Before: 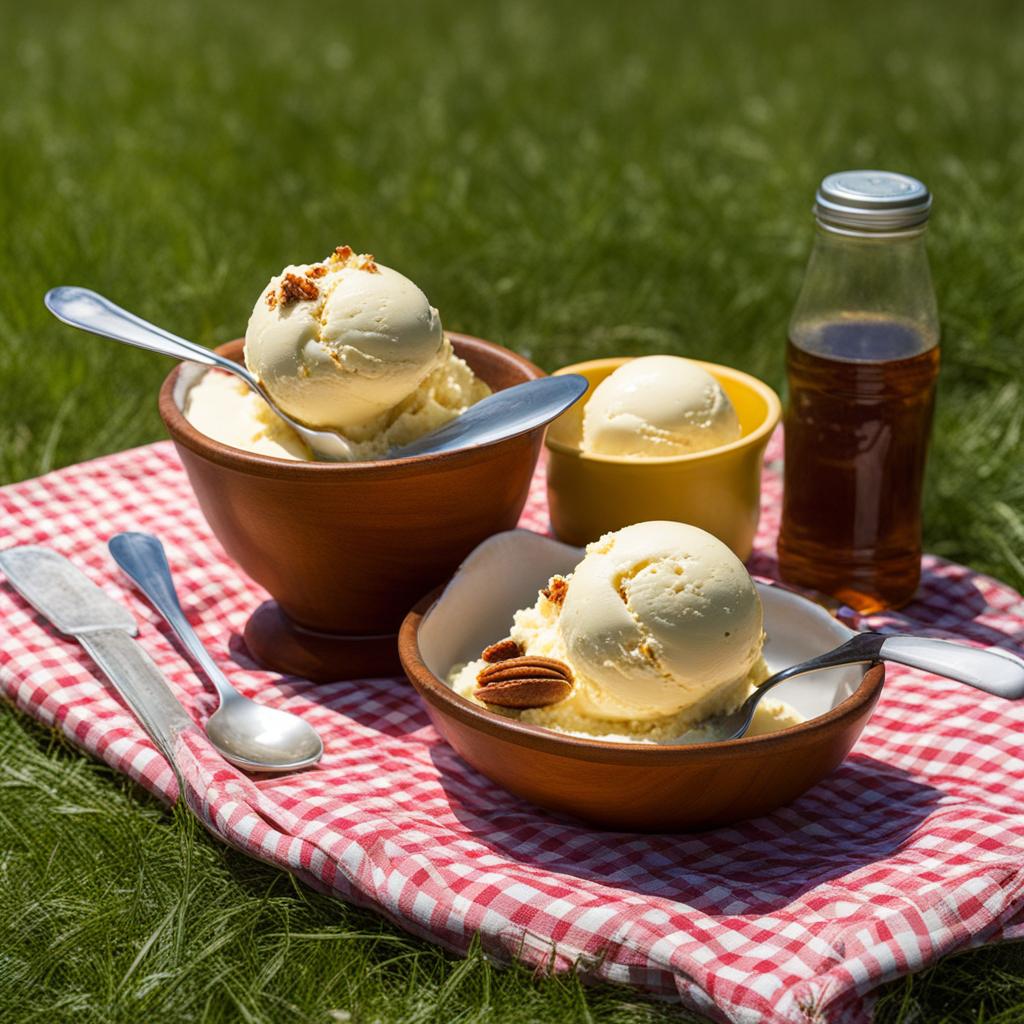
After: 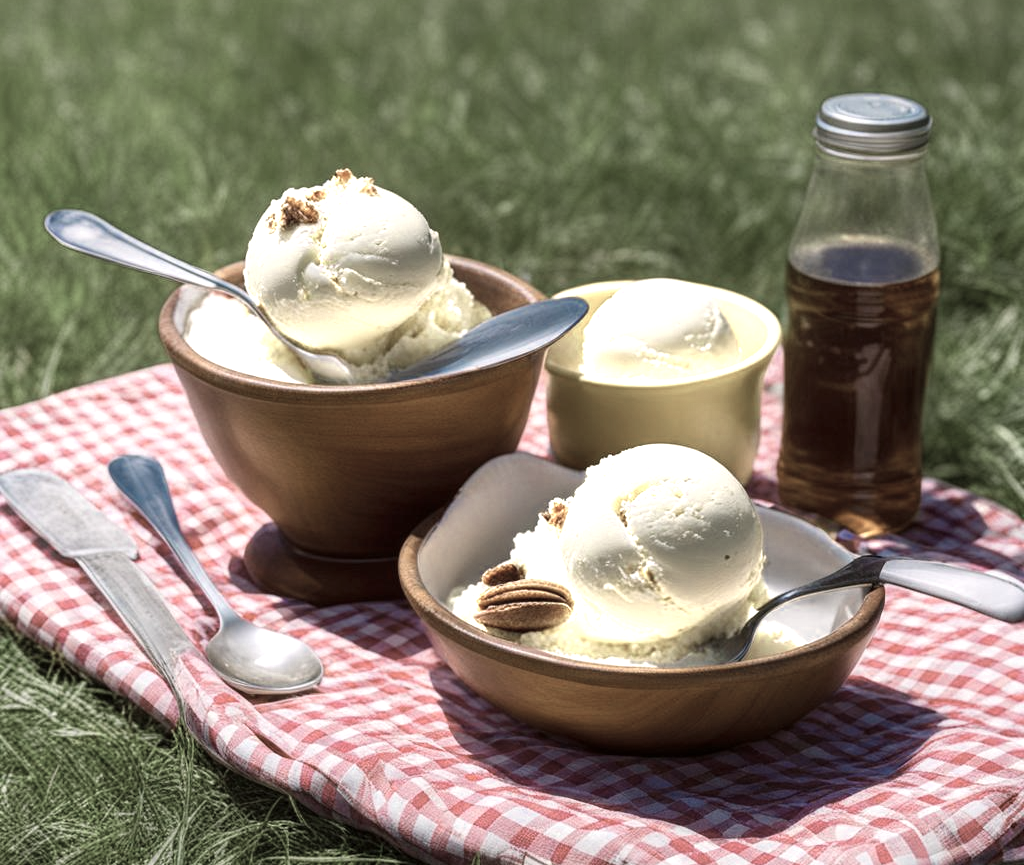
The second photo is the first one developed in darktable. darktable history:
color correction: highlights a* 3.16, highlights b* -1.63, shadows a* -0.071, shadows b* 1.94, saturation 0.977
crop: top 7.567%, bottom 7.937%
exposure: exposure 0.189 EV, compensate highlight preservation false
color zones: curves: ch0 [(0.25, 0.667) (0.758, 0.368)]; ch1 [(0.215, 0.245) (0.761, 0.373)]; ch2 [(0.247, 0.554) (0.761, 0.436)]
